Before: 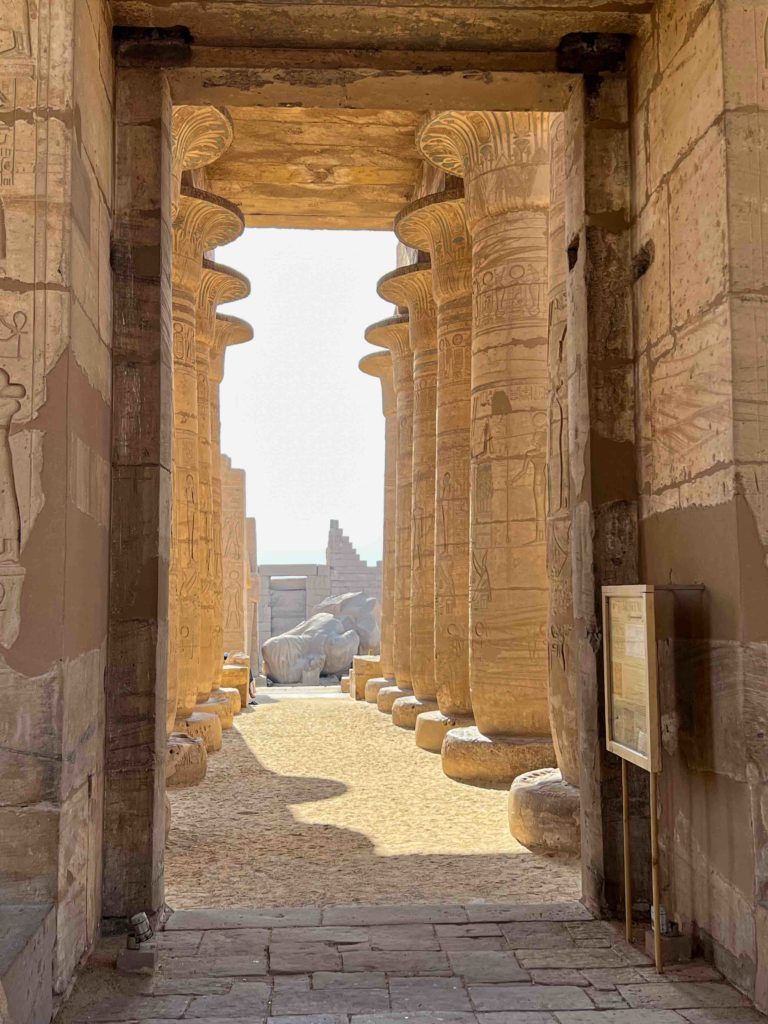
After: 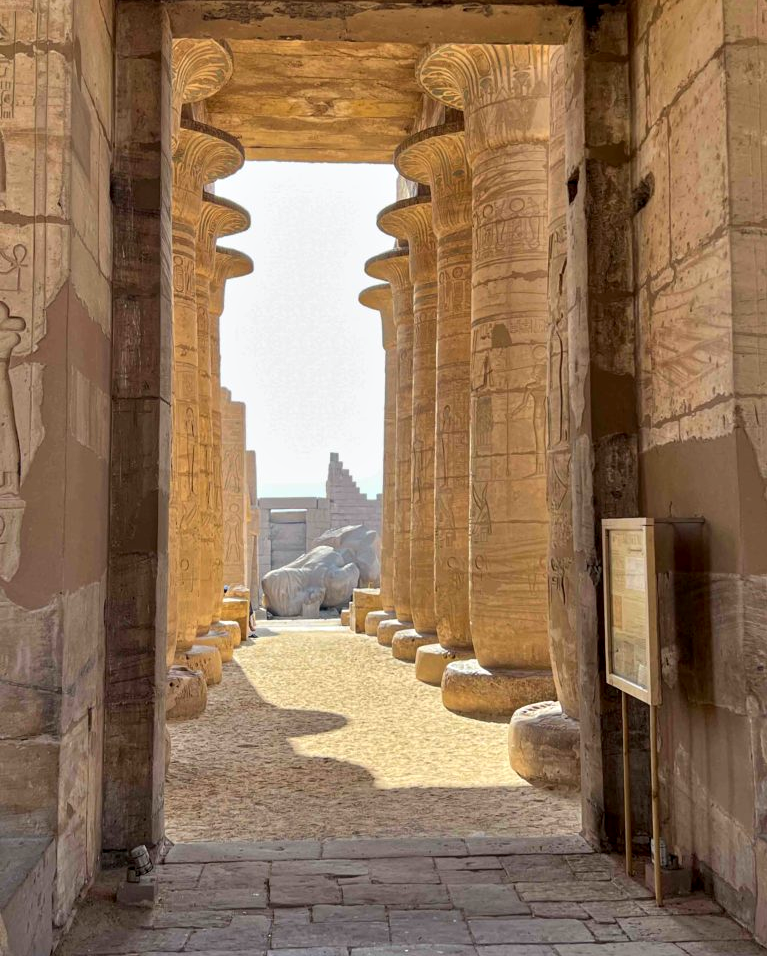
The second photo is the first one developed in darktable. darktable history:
contrast equalizer: octaves 7, y [[0.524 ×6], [0.512 ×6], [0.379 ×6], [0 ×6], [0 ×6]]
crop and rotate: top 6.575%
shadows and highlights: highlights color adjustment 89.55%, soften with gaussian
